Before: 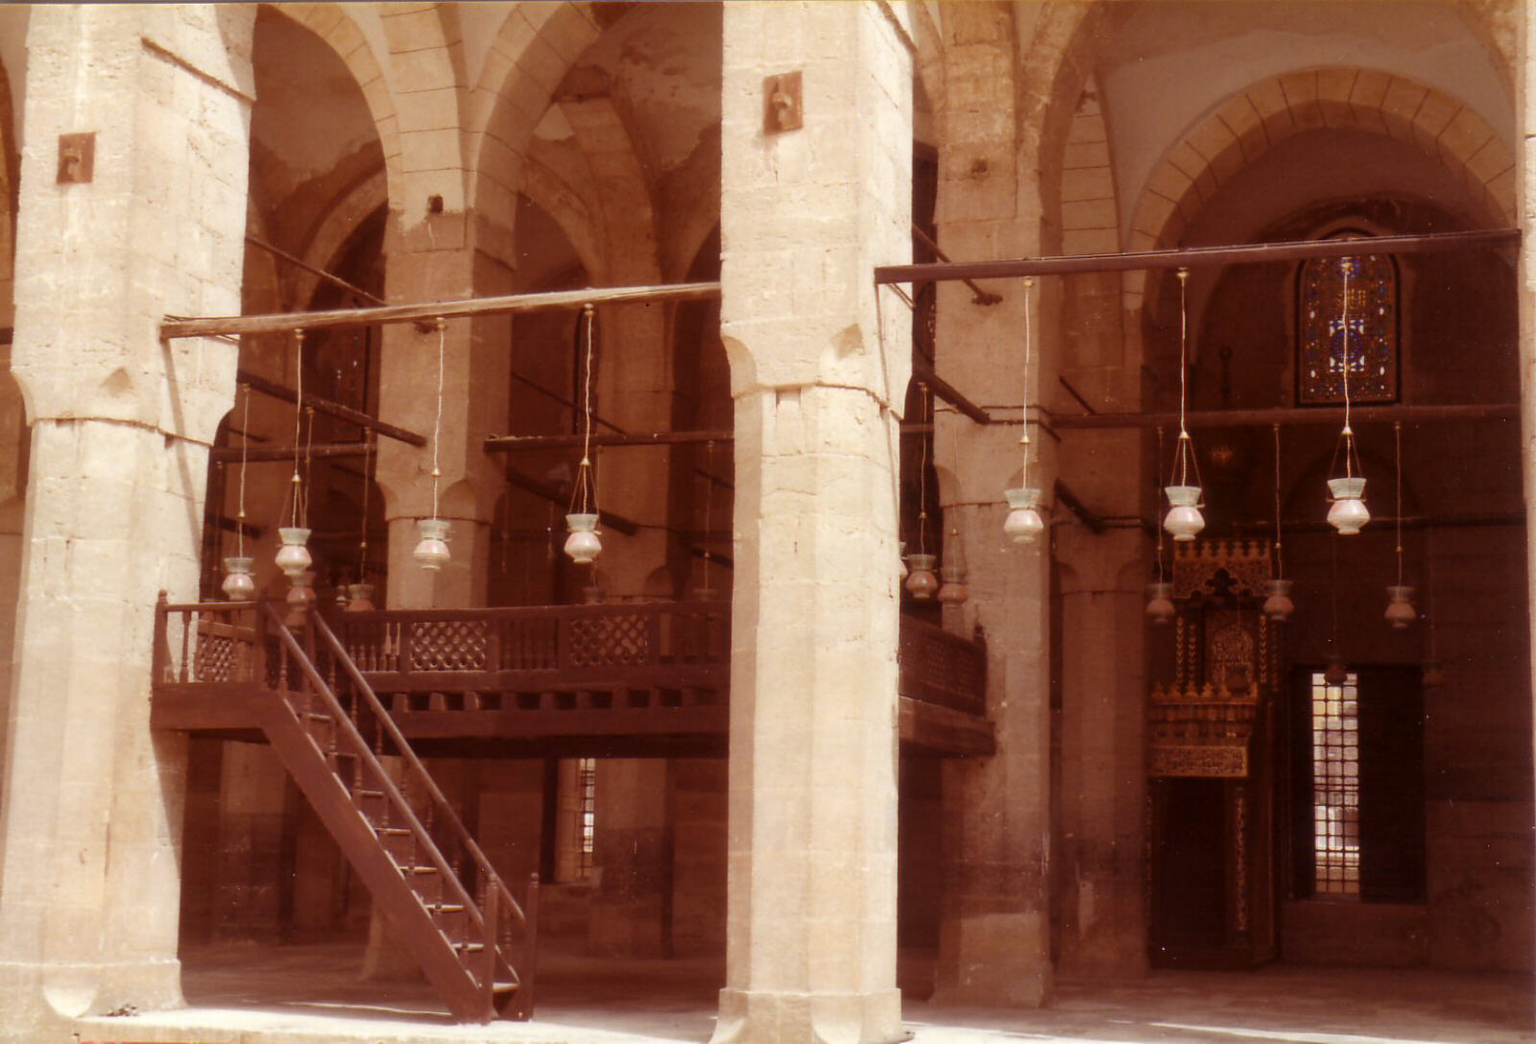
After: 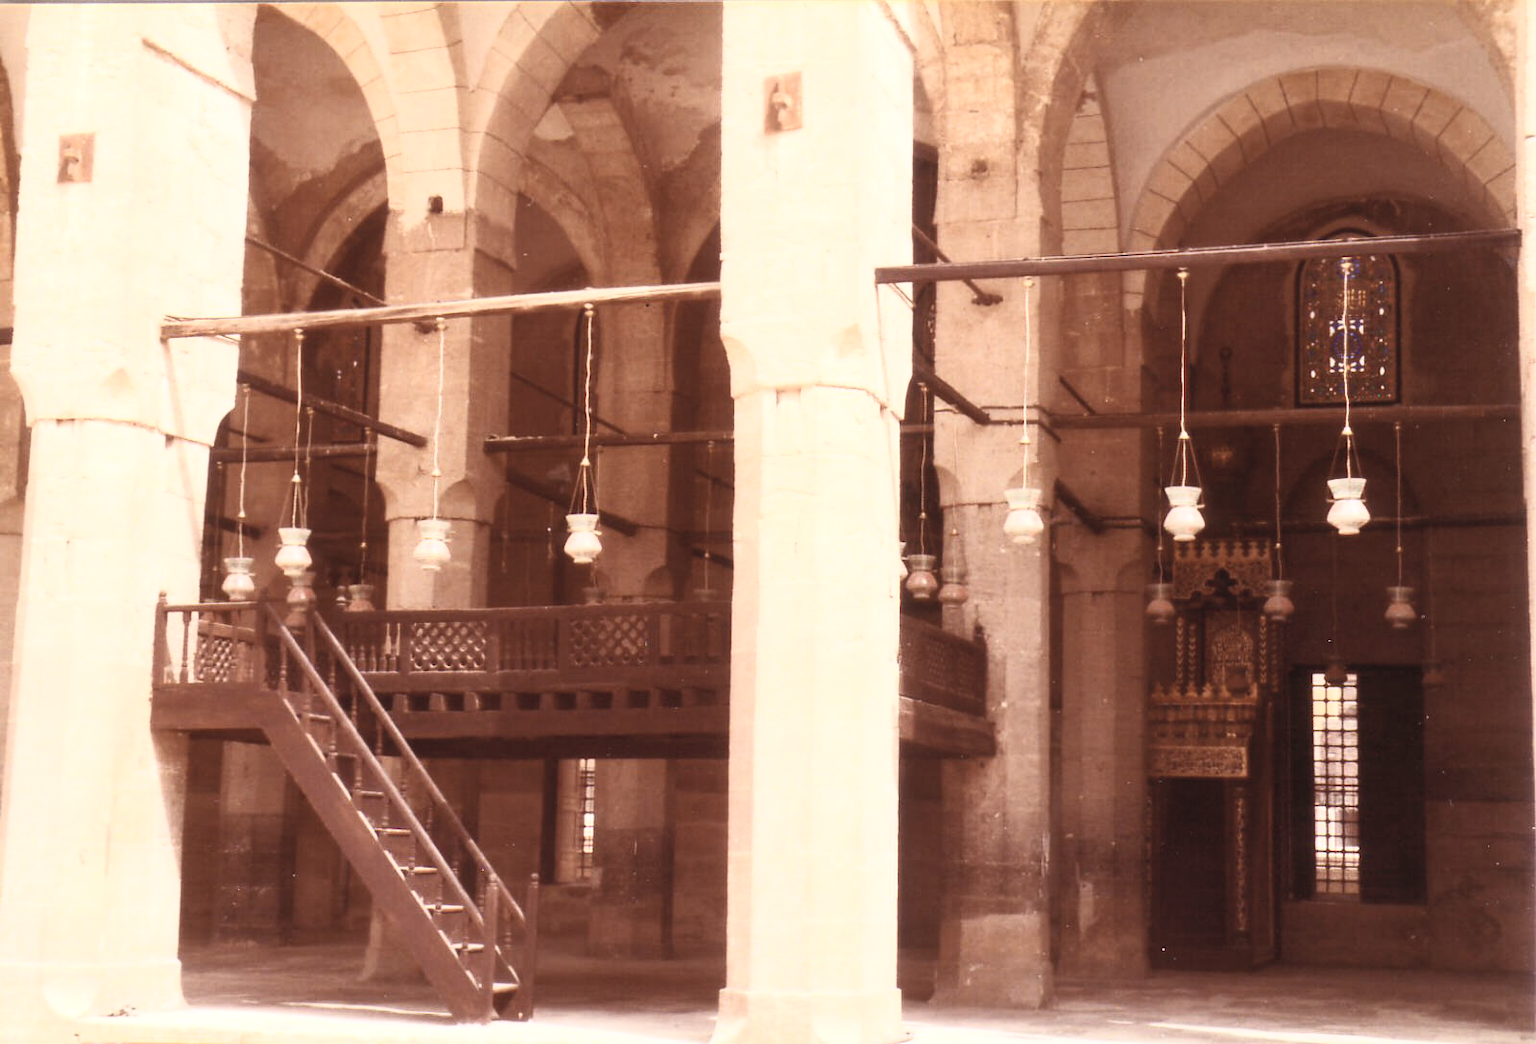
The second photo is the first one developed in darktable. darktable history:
exposure: exposure 0.188 EV, compensate exposure bias true, compensate highlight preservation false
contrast brightness saturation: contrast 0.439, brightness 0.546, saturation -0.207
